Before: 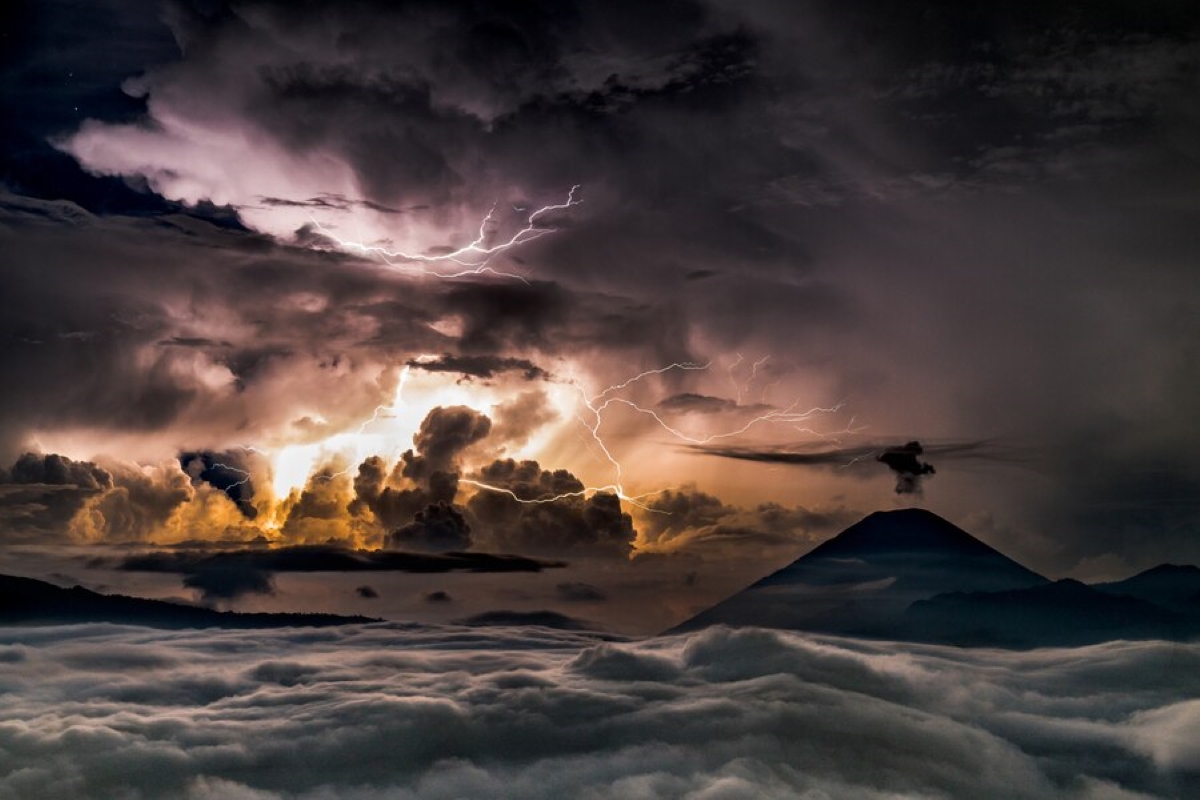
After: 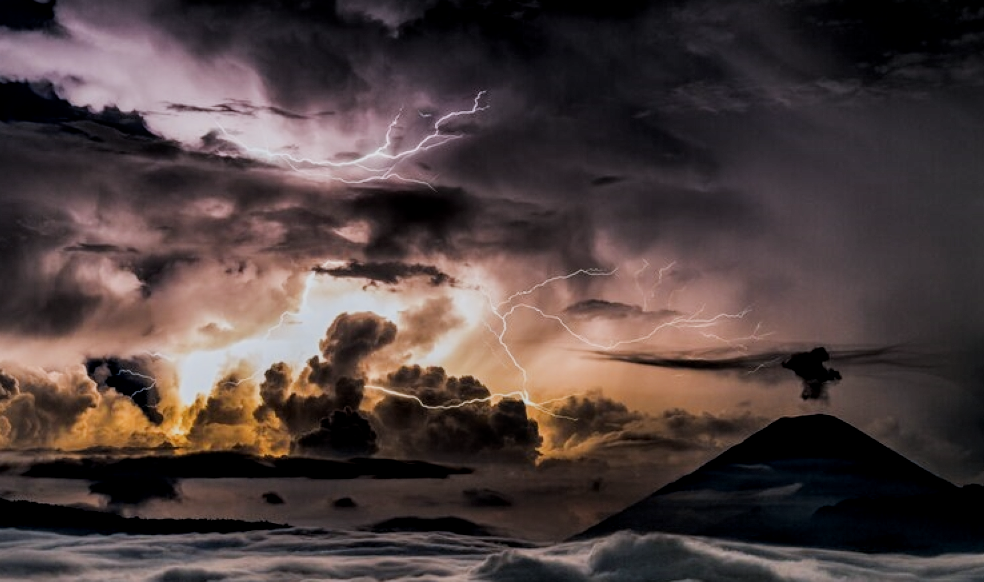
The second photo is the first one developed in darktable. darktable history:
white balance: red 0.967, blue 1.049
crop: left 7.856%, top 11.836%, right 10.12%, bottom 15.387%
filmic rgb: black relative exposure -7.65 EV, white relative exposure 4.56 EV, hardness 3.61, contrast 1.05
local contrast: on, module defaults
